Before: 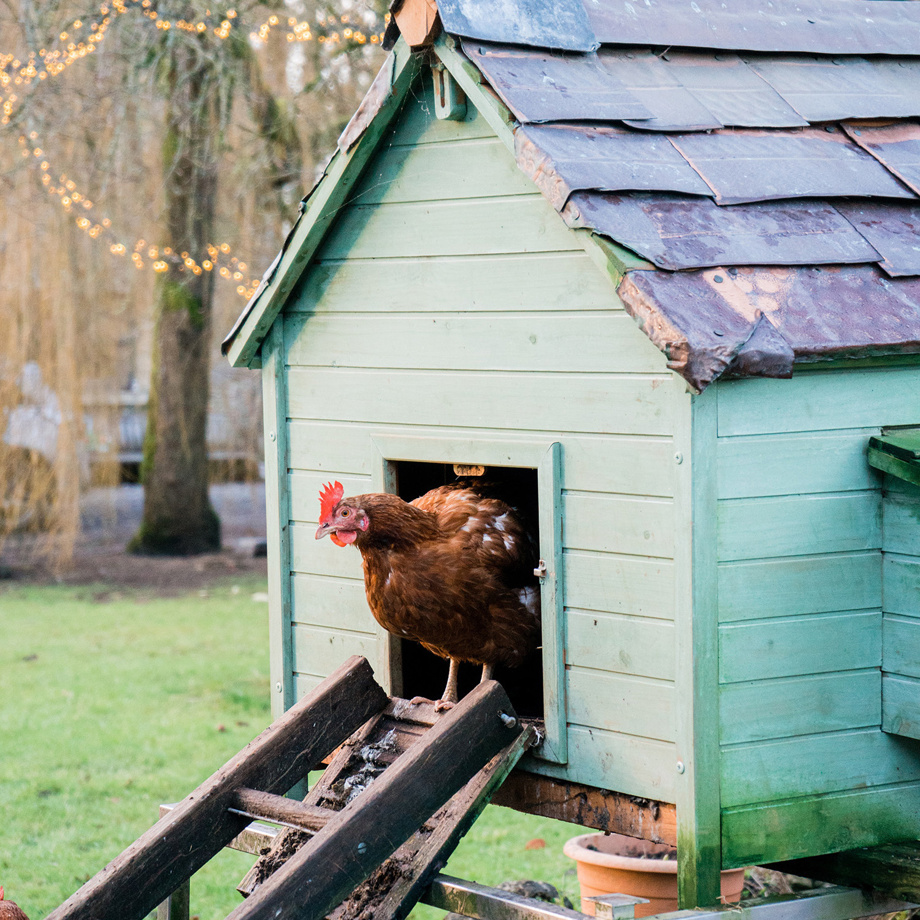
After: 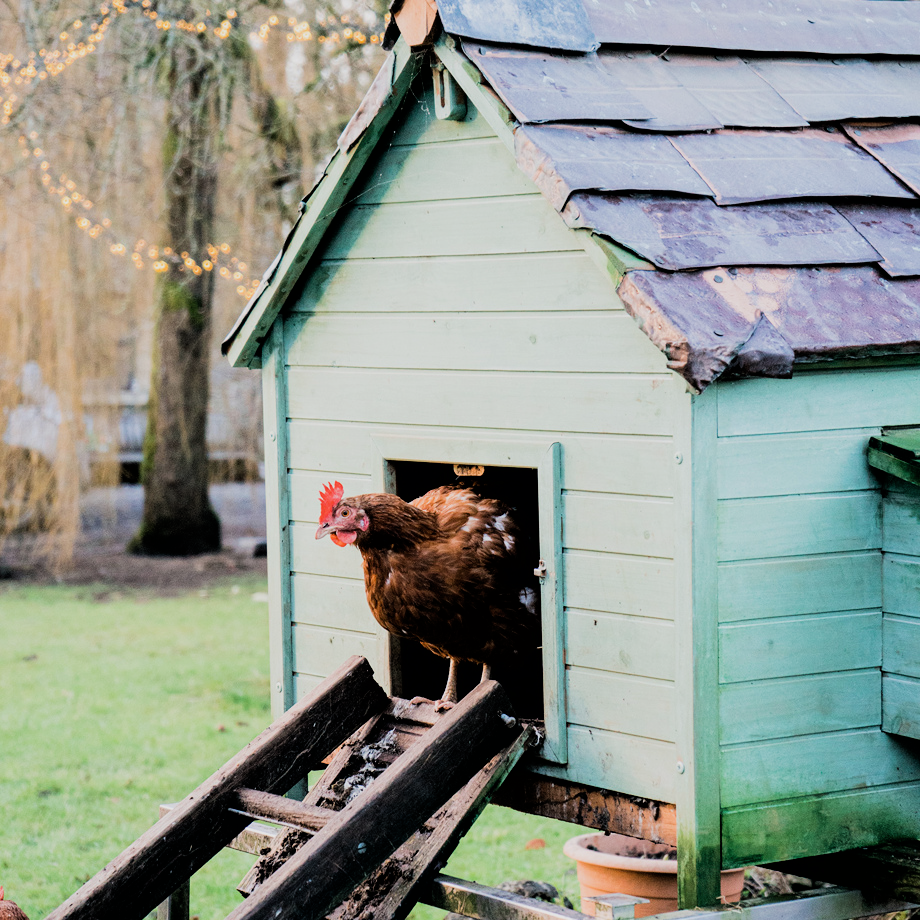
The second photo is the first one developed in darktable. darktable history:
tone equalizer: on, module defaults
filmic rgb: black relative exposure -5 EV, hardness 2.88, contrast 1.3, highlights saturation mix -30%
